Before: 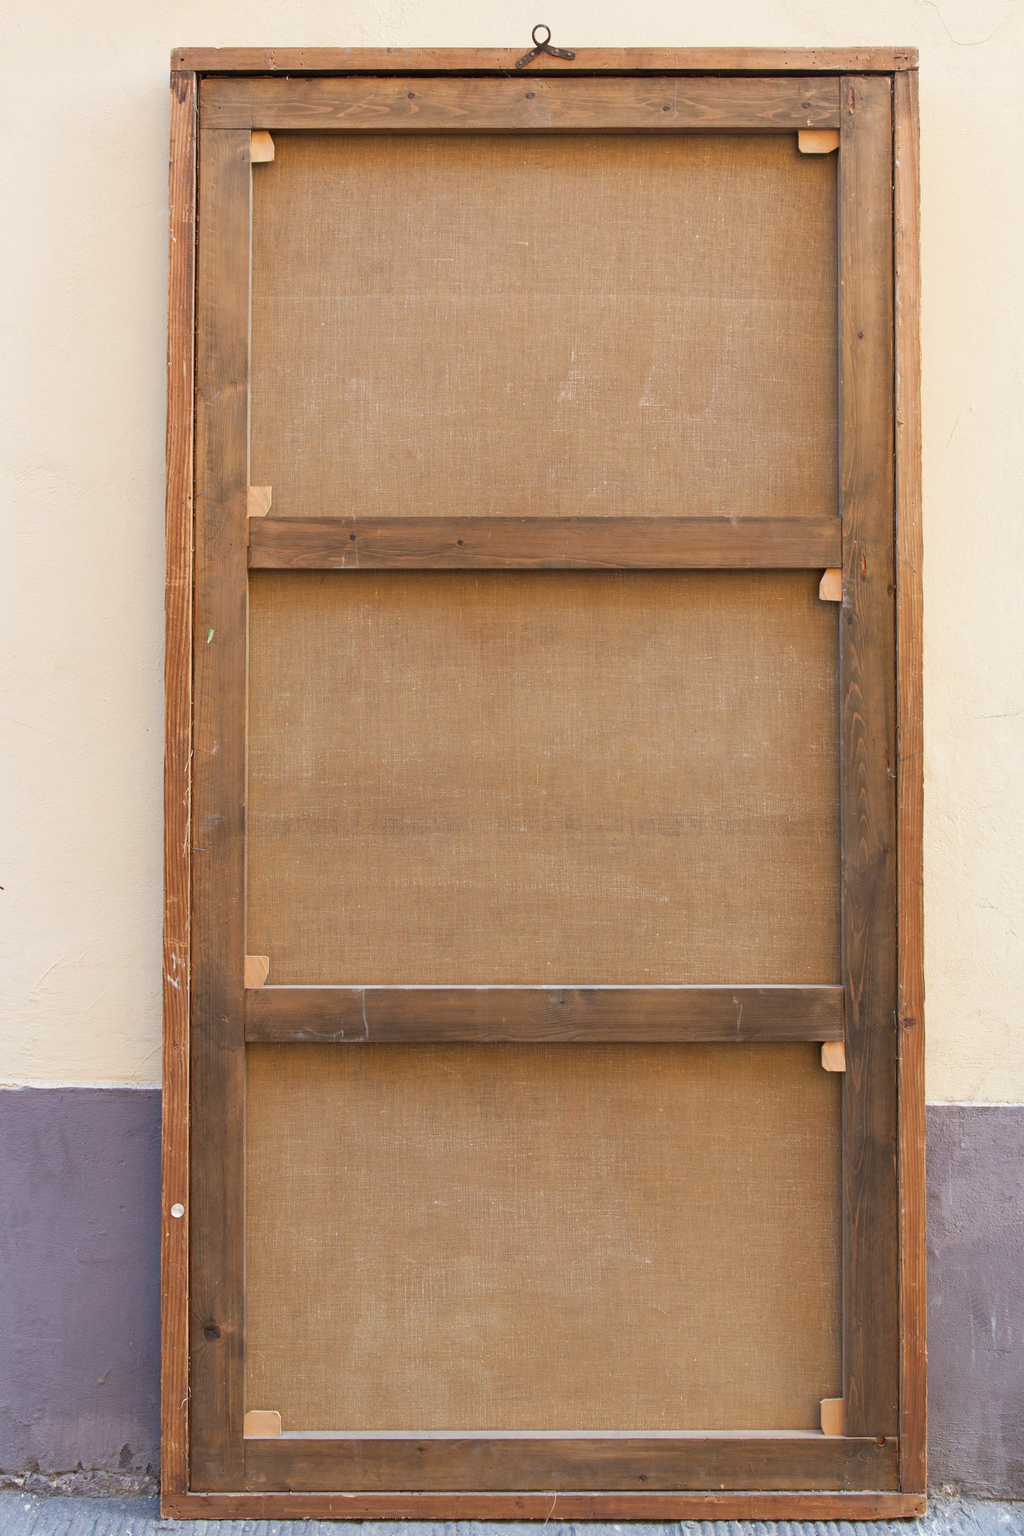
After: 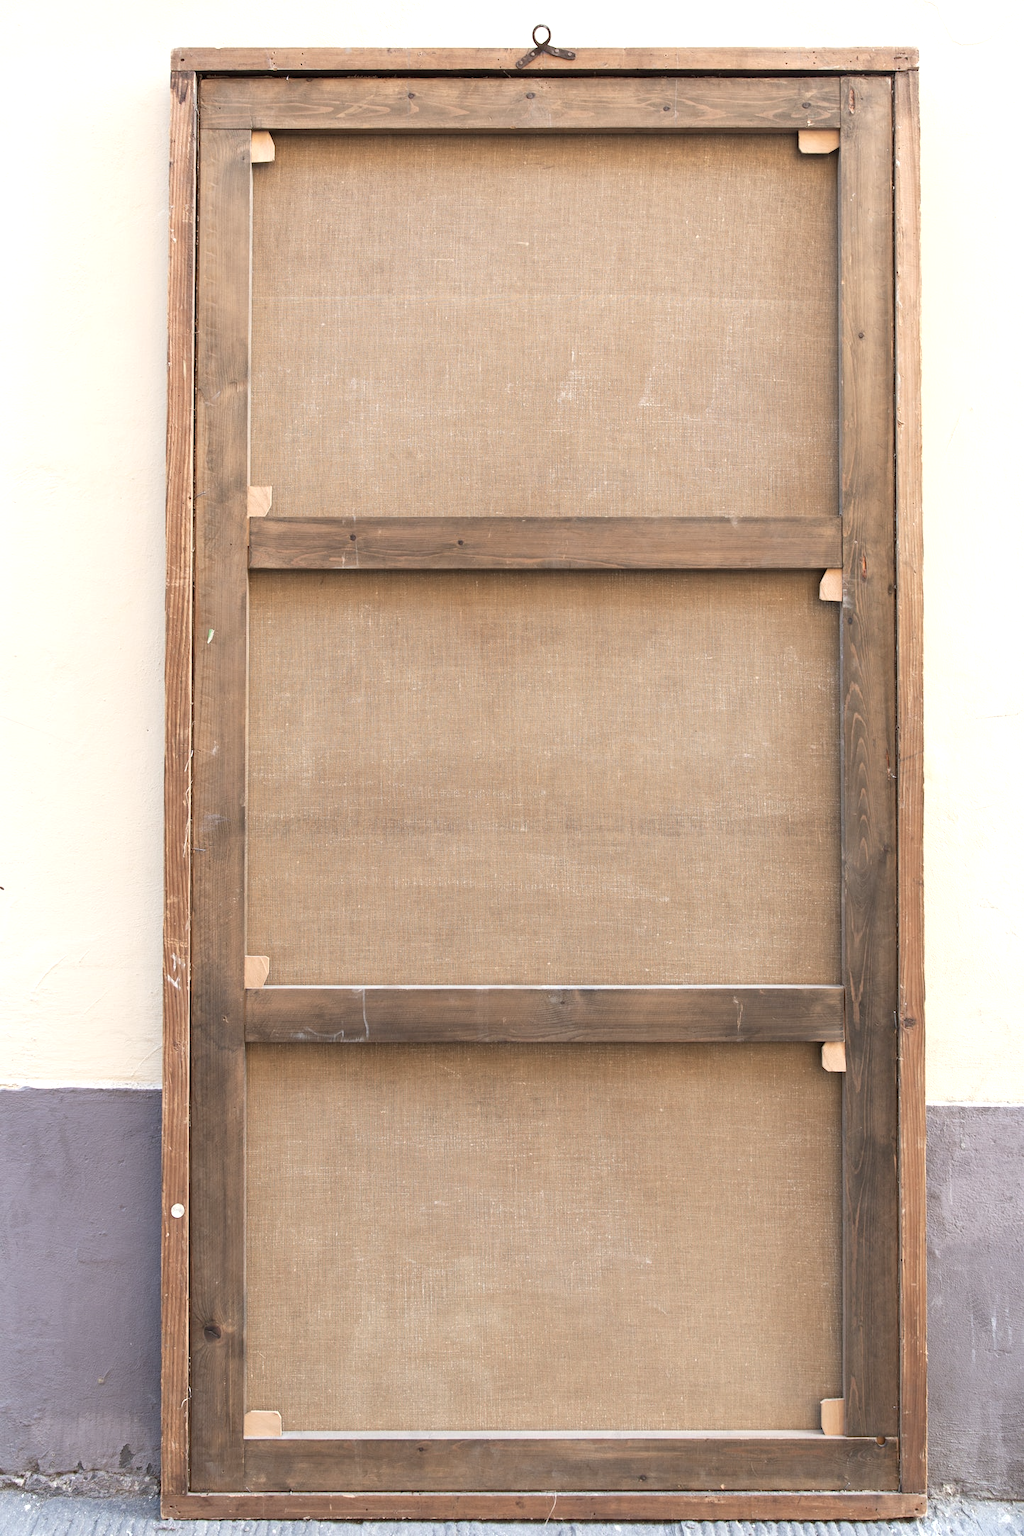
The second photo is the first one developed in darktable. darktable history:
exposure: black level correction 0, exposure 0.5 EV, compensate highlight preservation false
contrast brightness saturation: contrast 0.103, saturation -0.354
